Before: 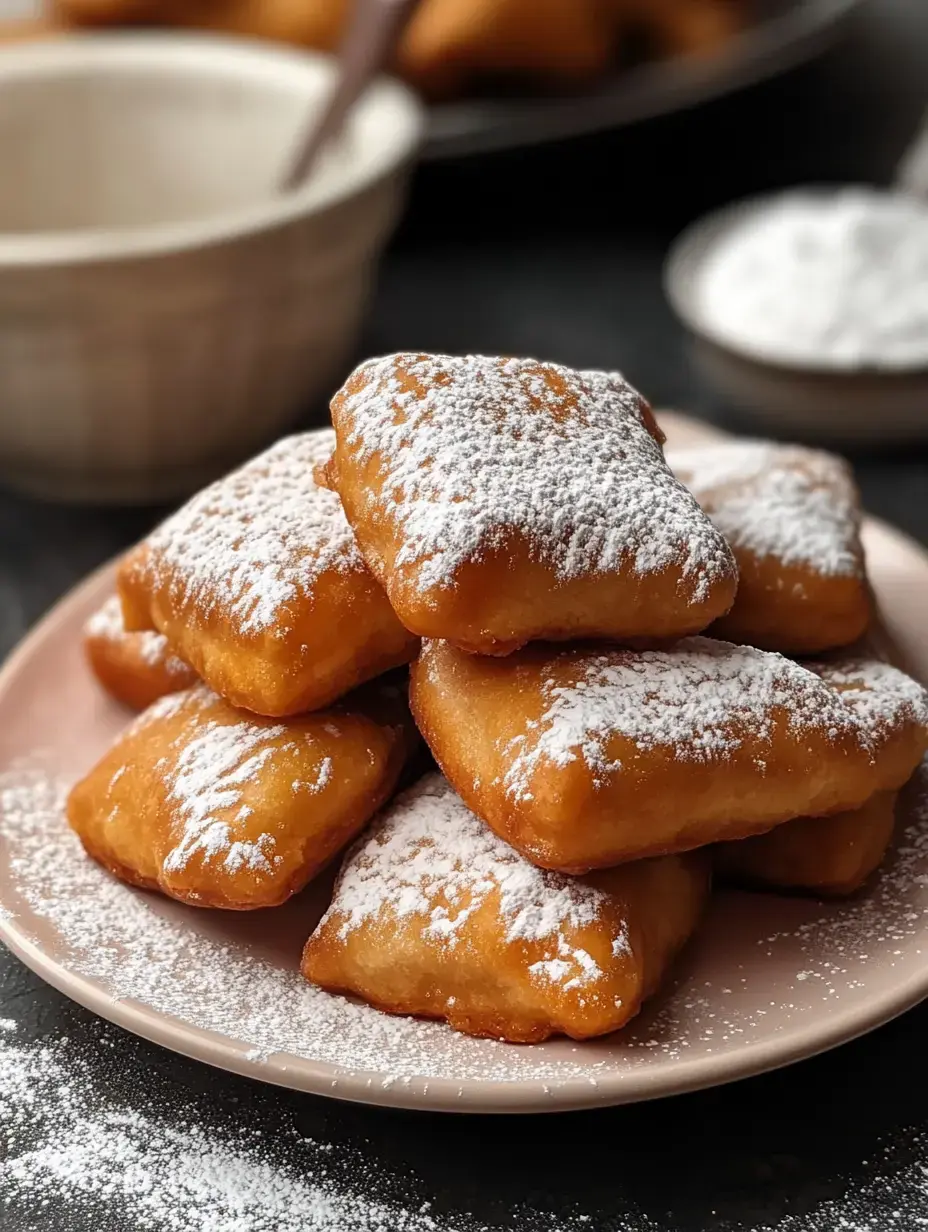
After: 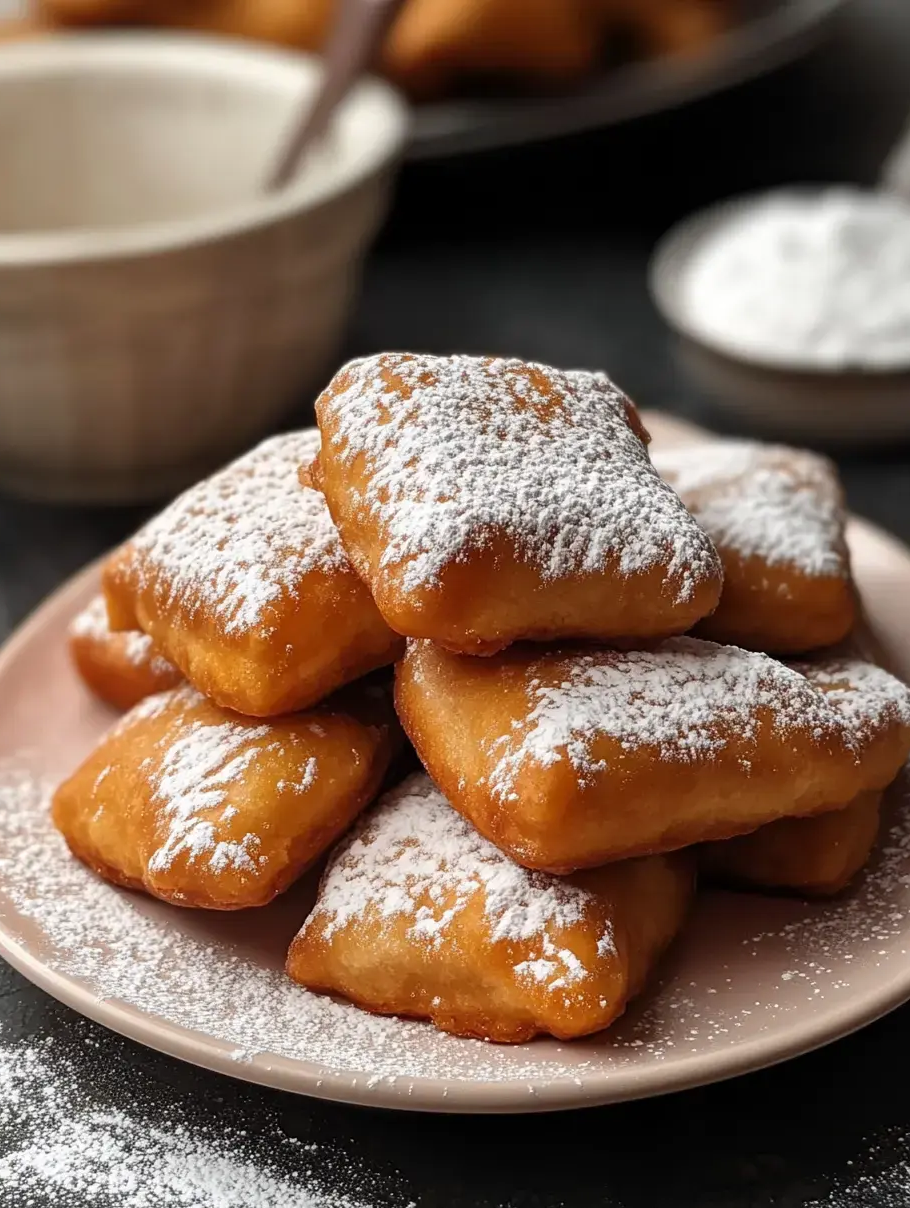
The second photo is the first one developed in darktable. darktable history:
crop: left 1.652%, right 0.28%, bottom 1.915%
